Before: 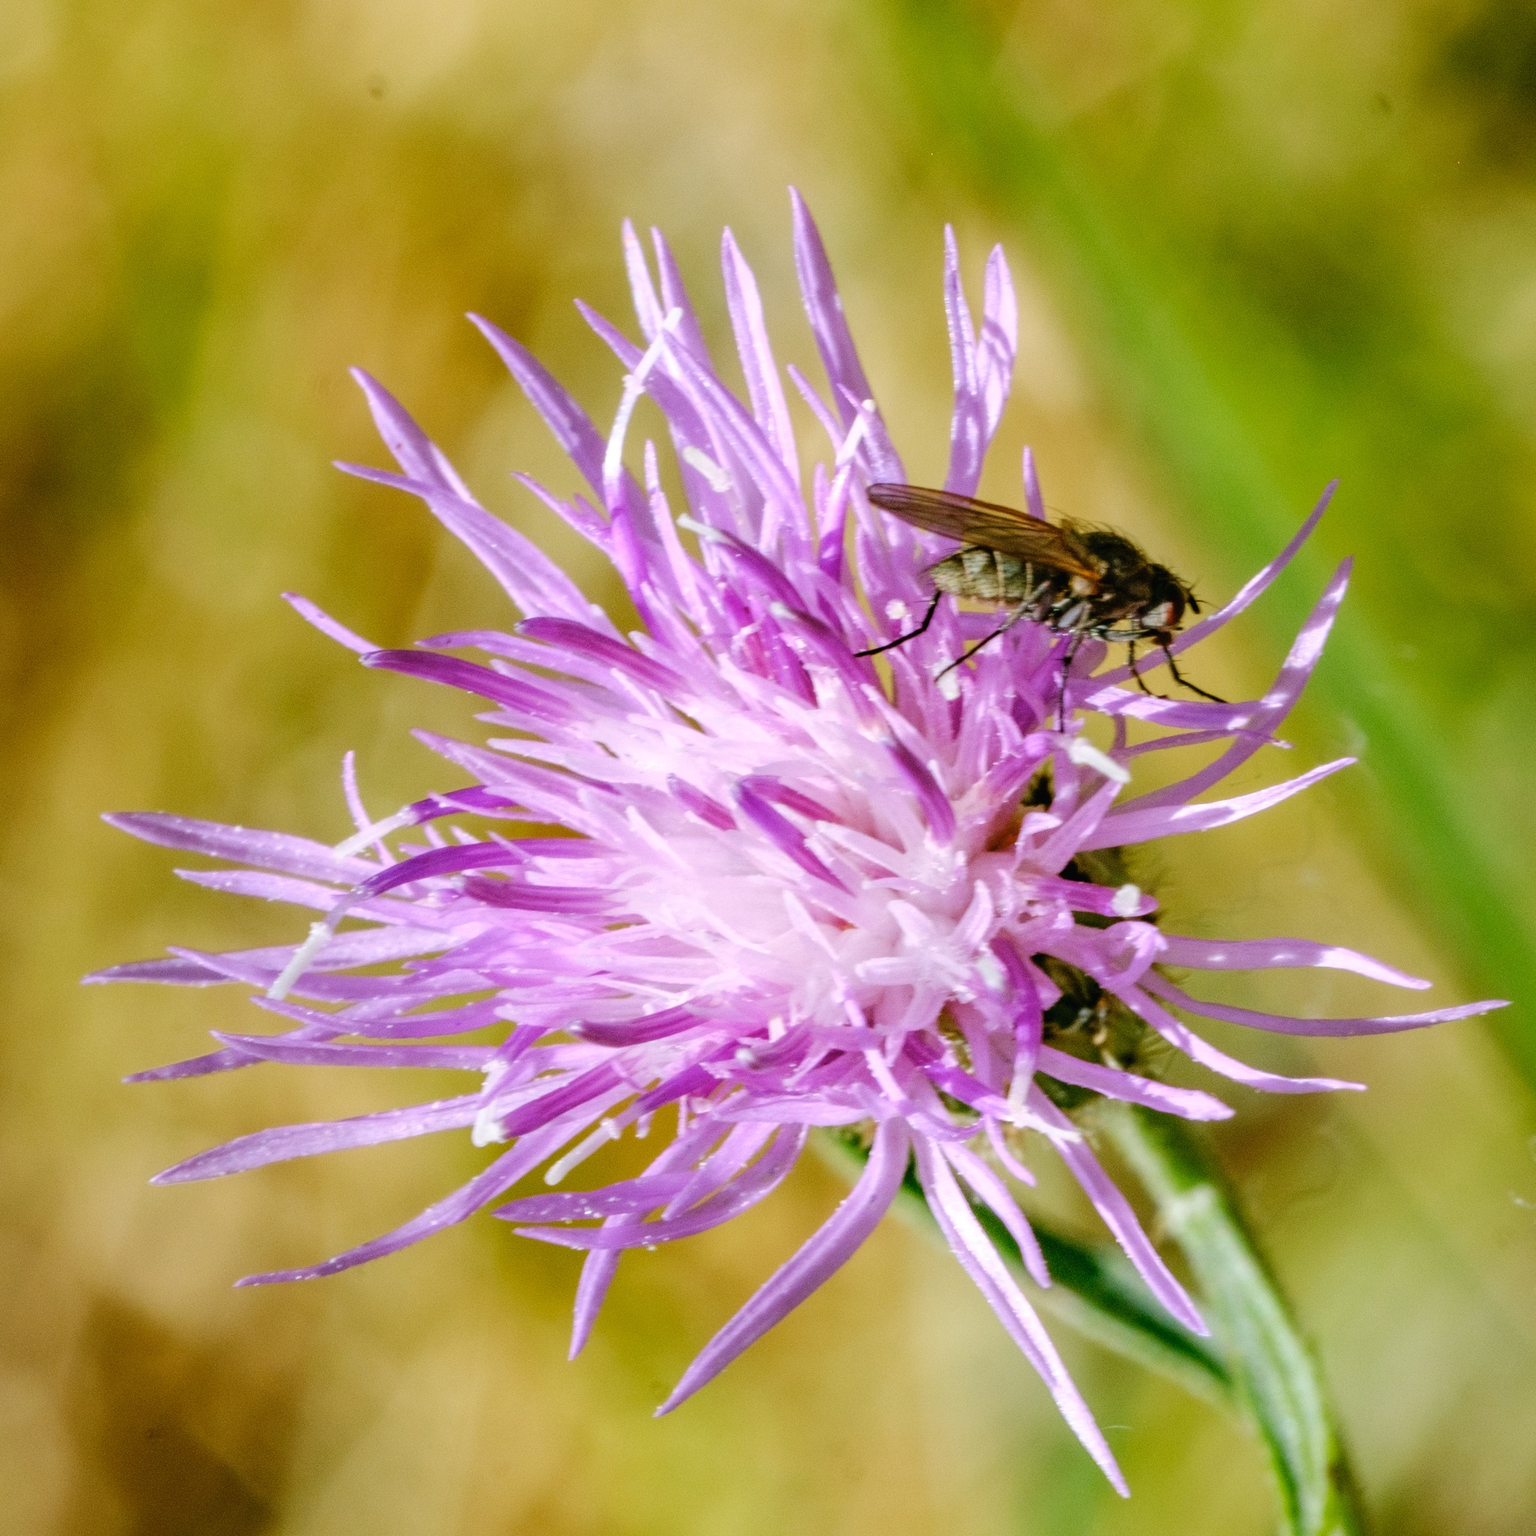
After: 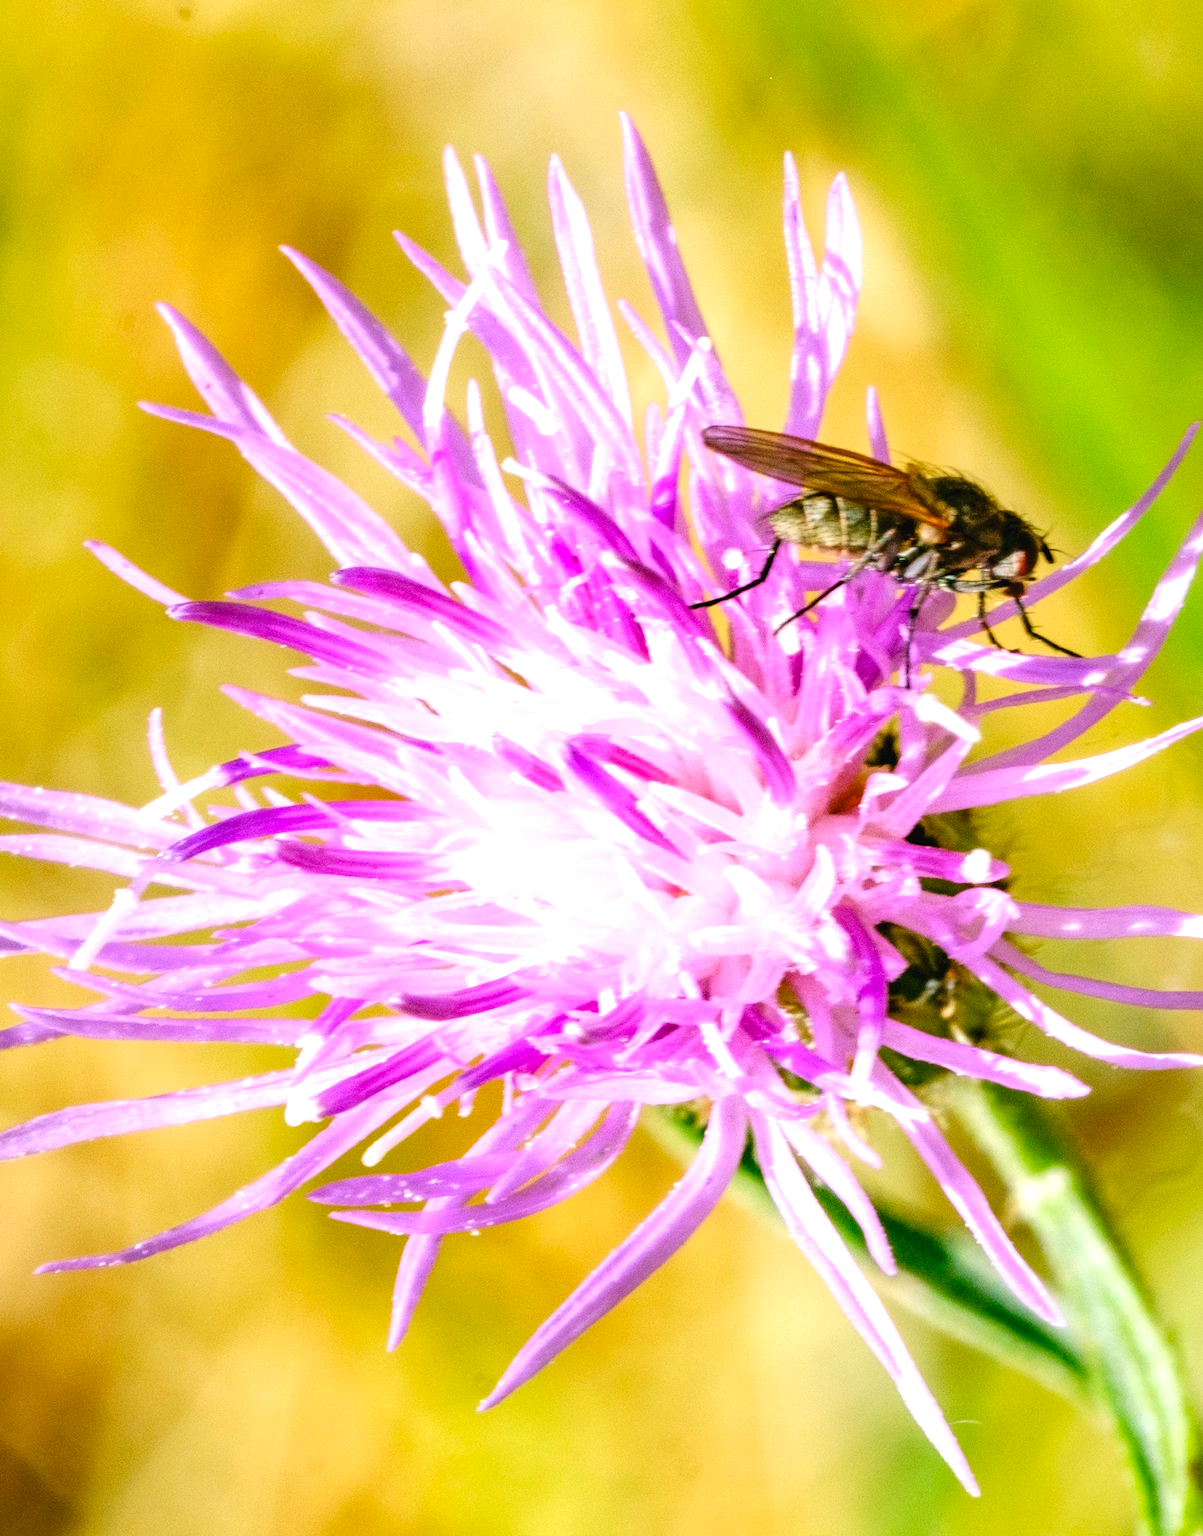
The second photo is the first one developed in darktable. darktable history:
crop and rotate: left 13.15%, top 5.251%, right 12.609%
exposure: exposure 0.74 EV, compensate highlight preservation false
color correction: highlights a* 3.22, highlights b* 1.93, saturation 1.19
